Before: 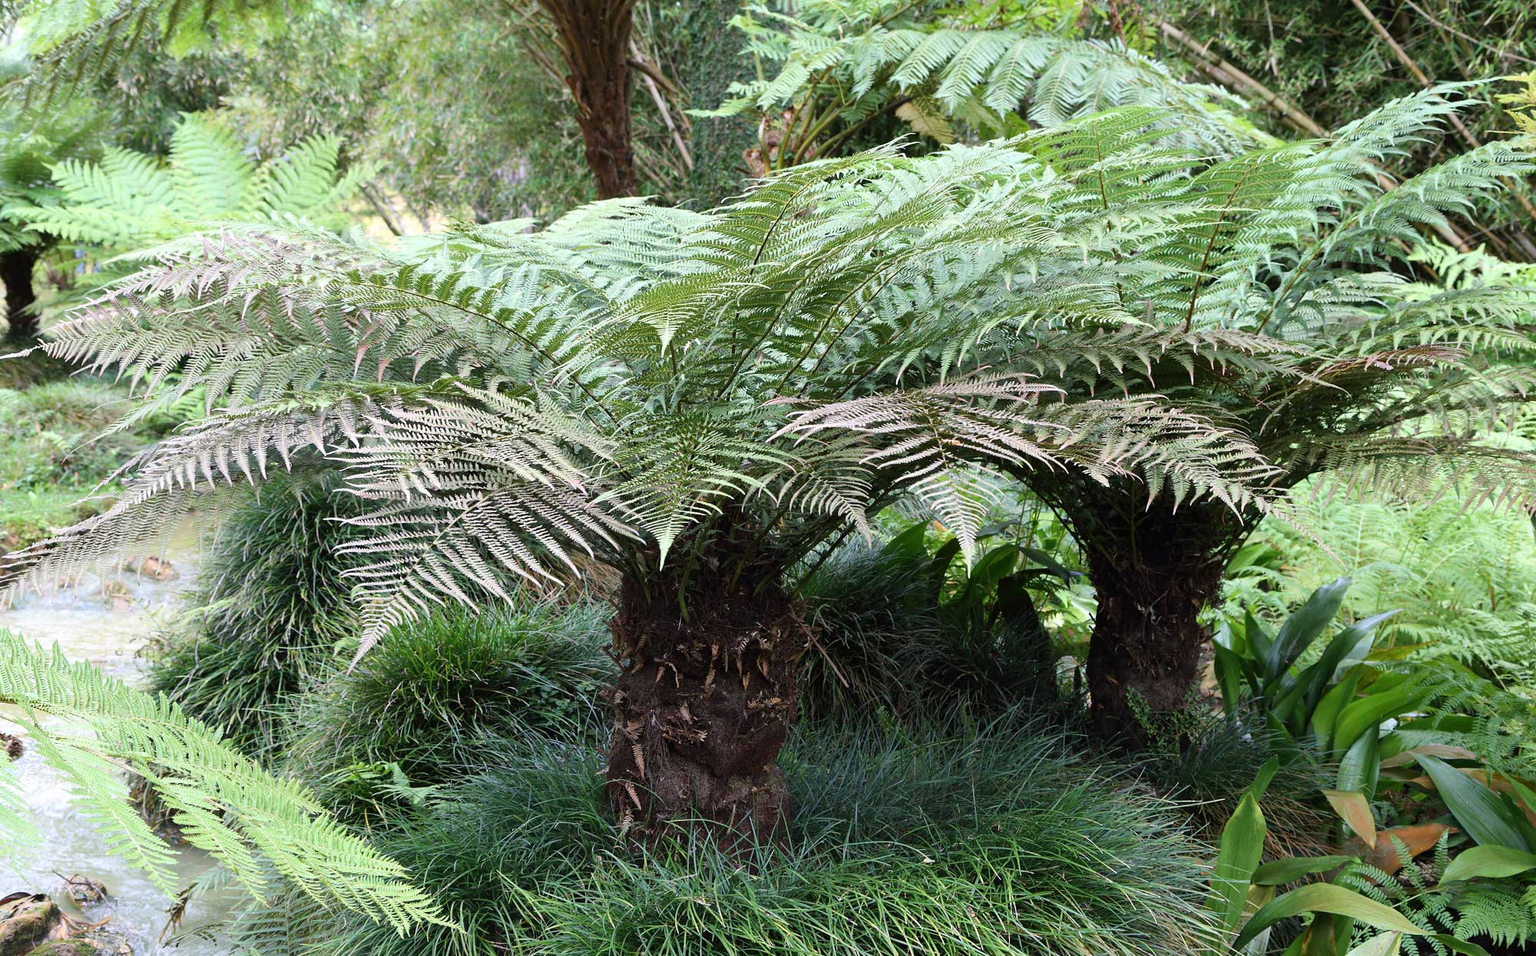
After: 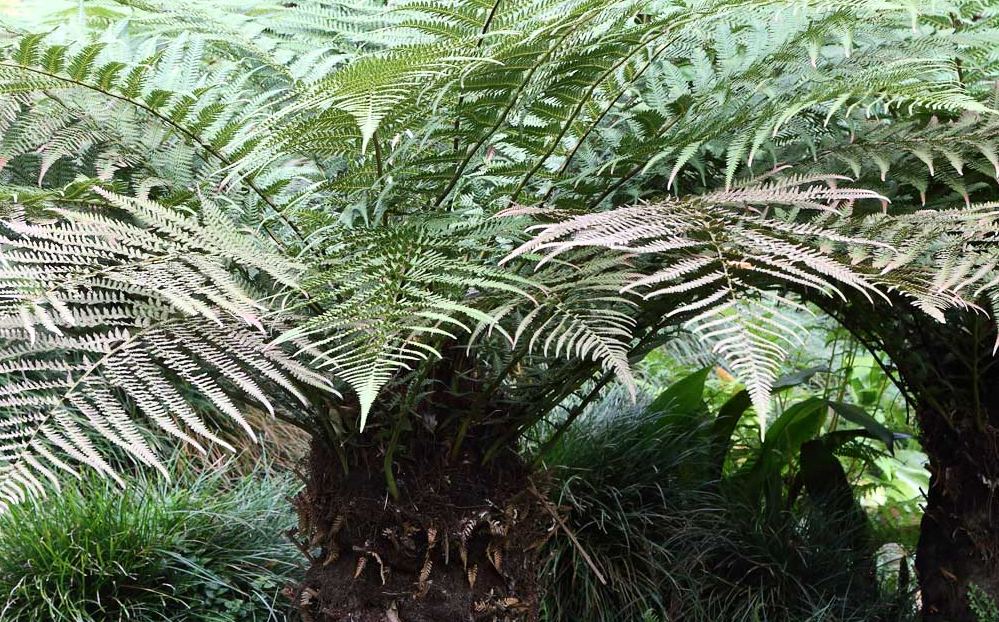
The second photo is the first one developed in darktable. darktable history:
base curve: curves: ch0 [(0, 0) (0.283, 0.295) (1, 1)], preserve colors none
contrast brightness saturation: contrast 0.15, brightness 0.05
crop: left 25%, top 25%, right 25%, bottom 25%
